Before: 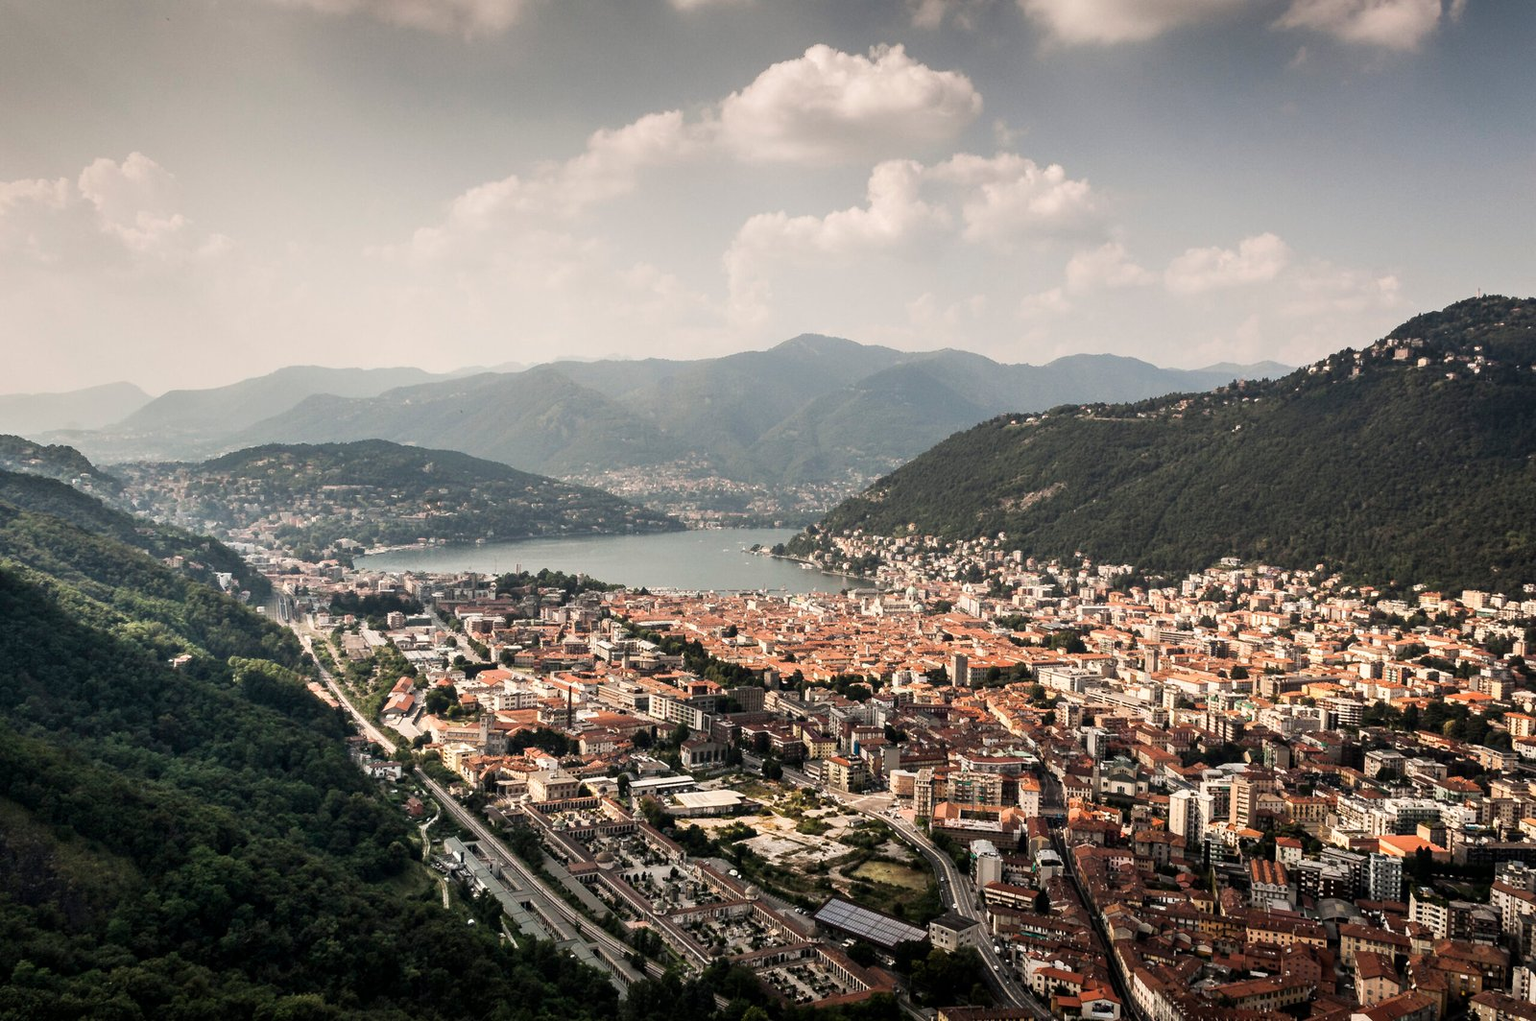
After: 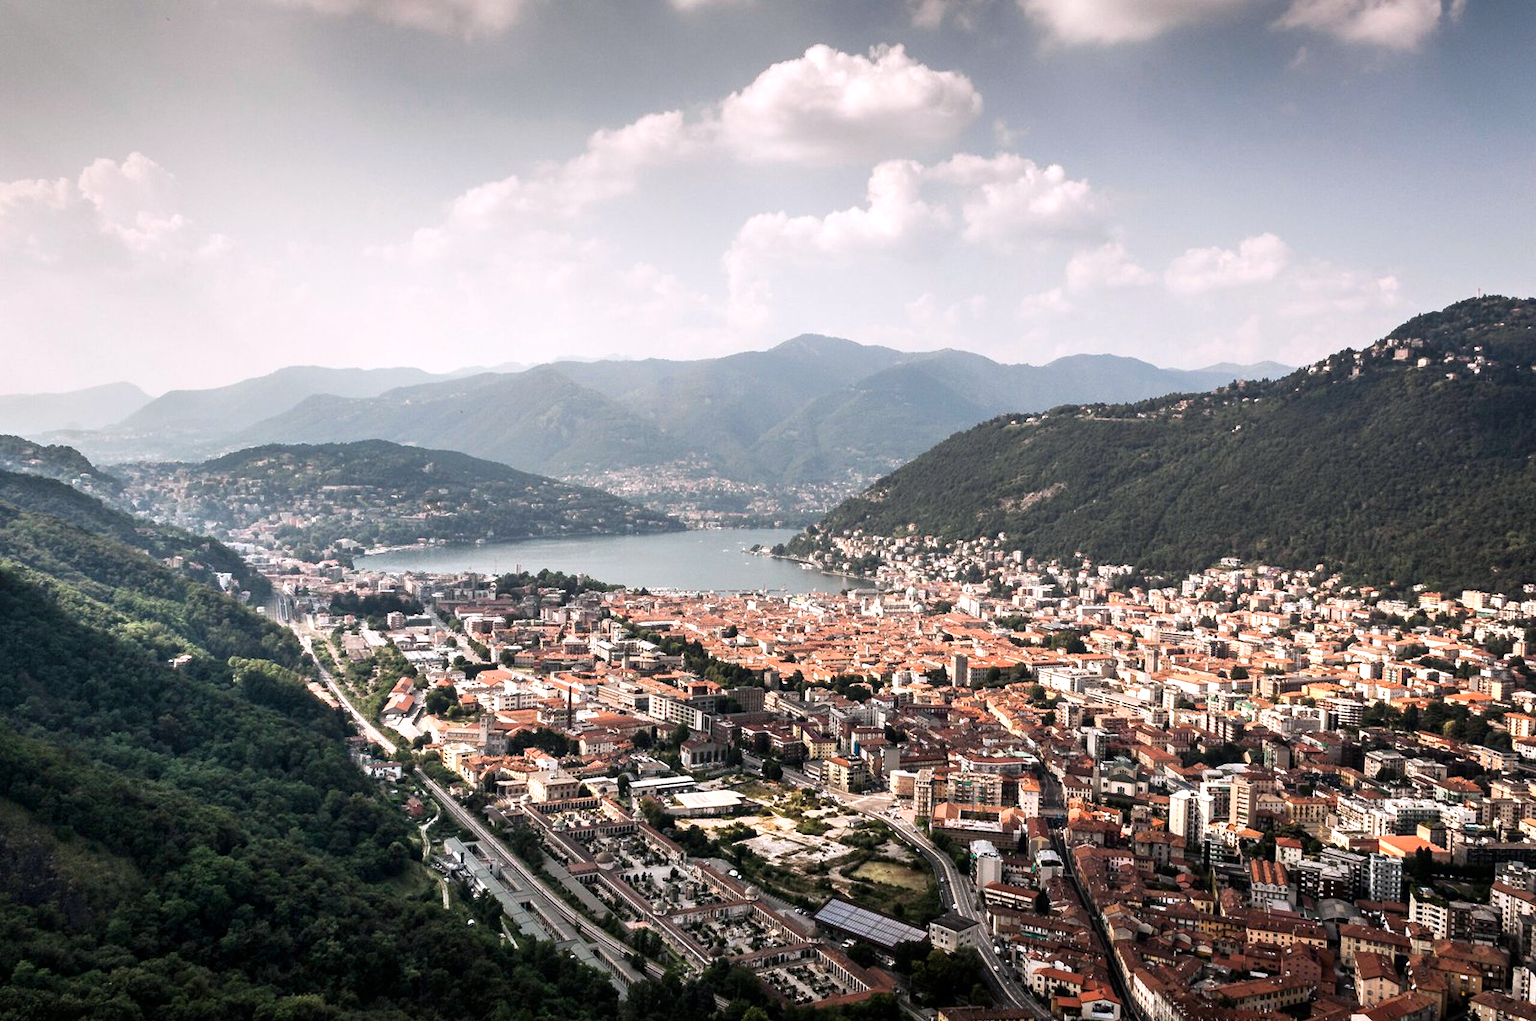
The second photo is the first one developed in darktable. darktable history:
color calibration: illuminant as shot in camera, x 0.358, y 0.373, temperature 4628.91 K
exposure: exposure 0.375 EV, compensate highlight preservation false
